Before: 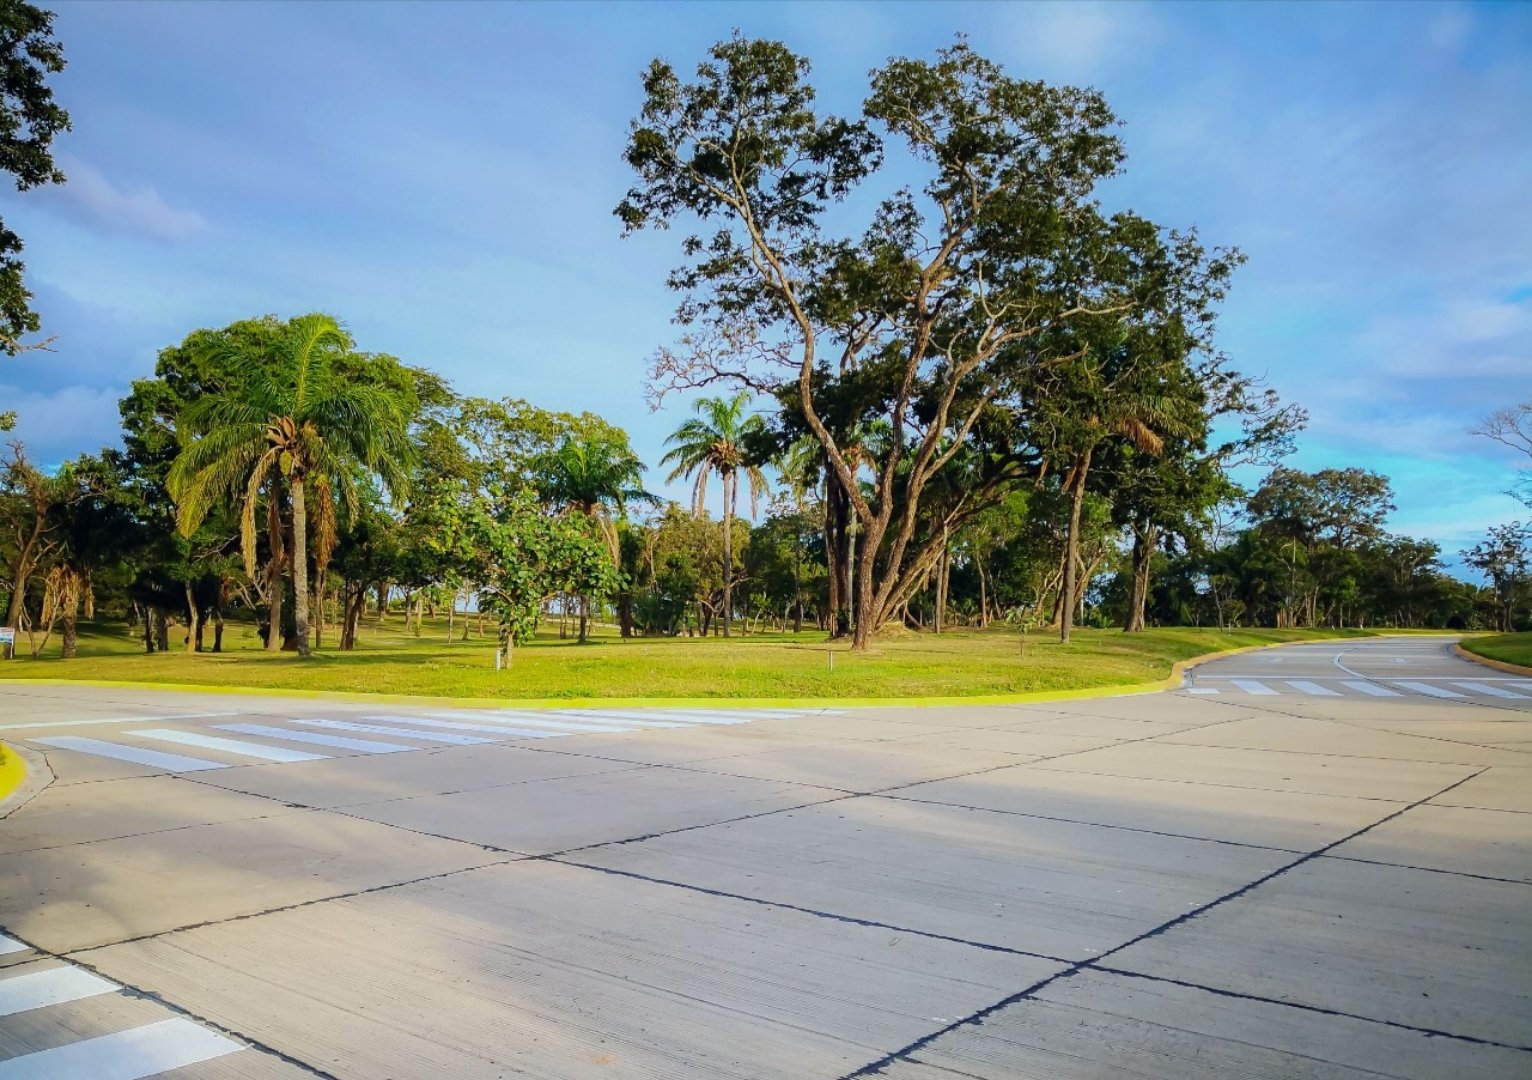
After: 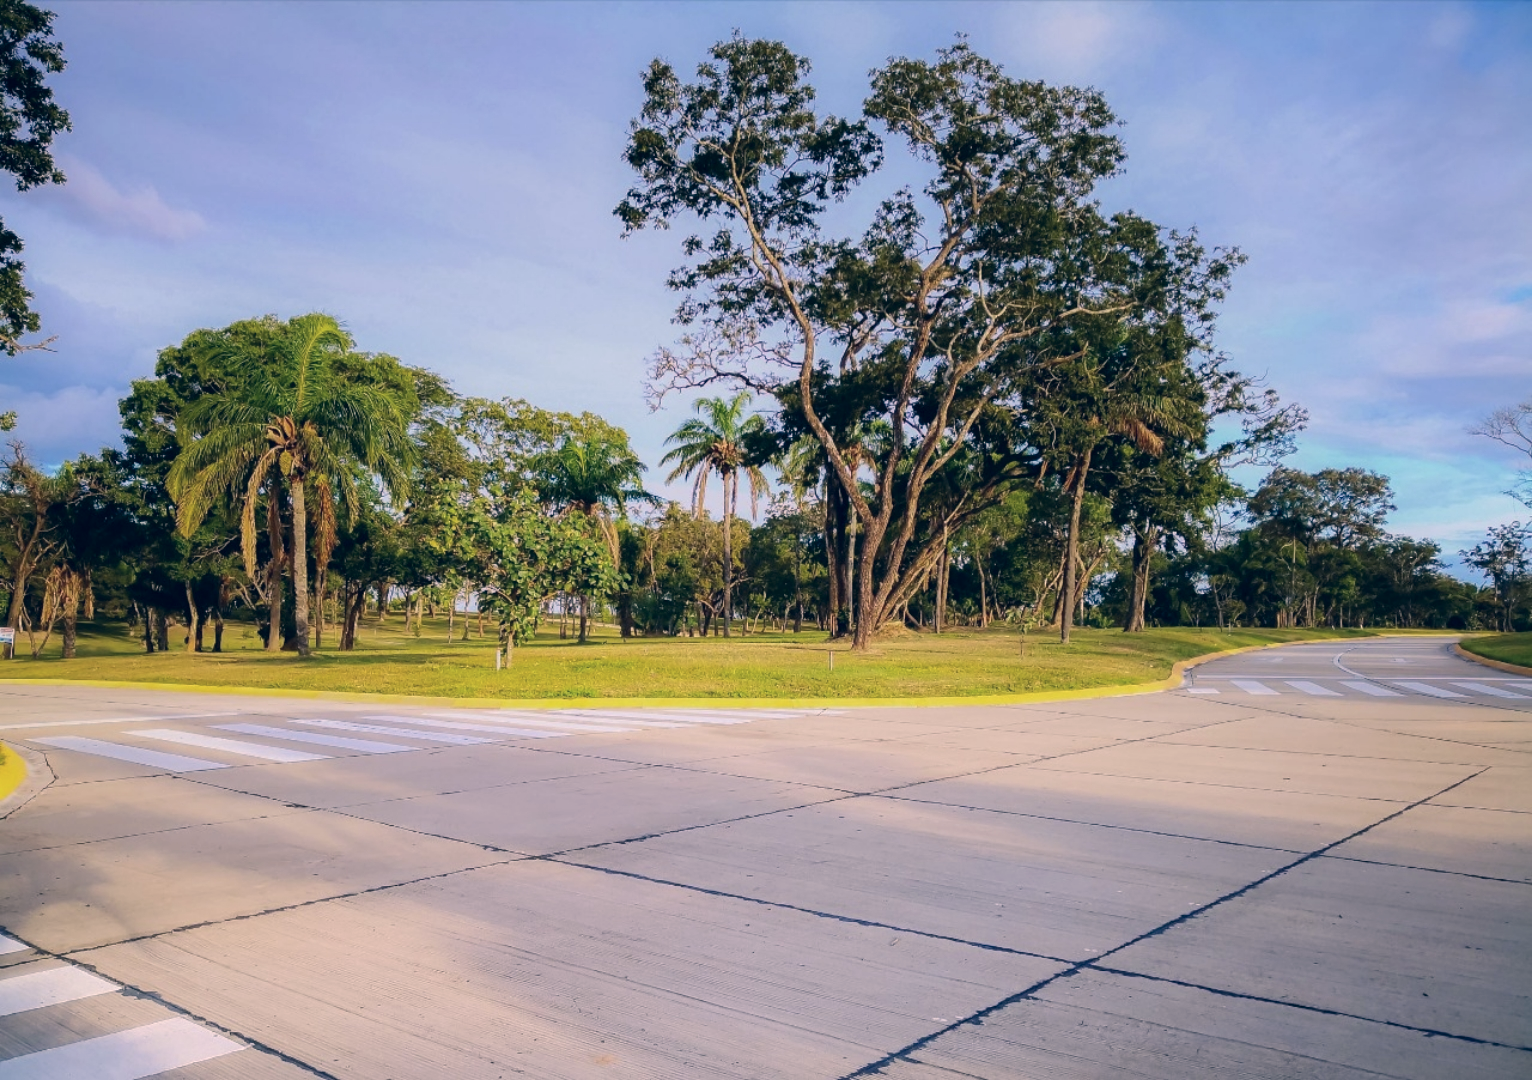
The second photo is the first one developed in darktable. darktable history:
color correction: highlights a* 14.16, highlights b* 6.06, shadows a* -5.09, shadows b* -15.52, saturation 0.867
